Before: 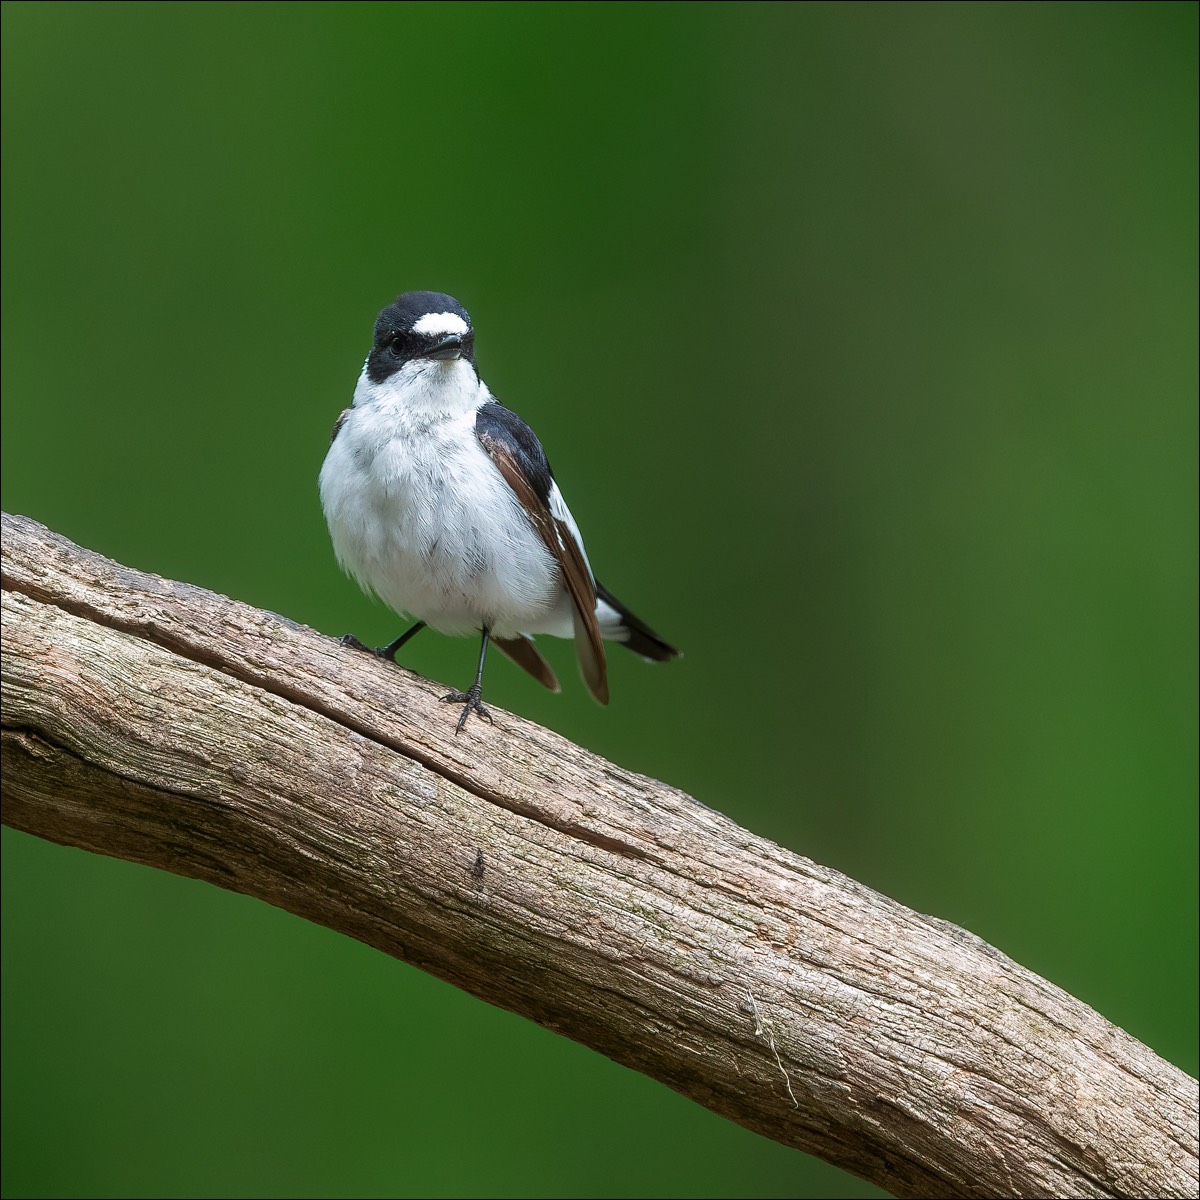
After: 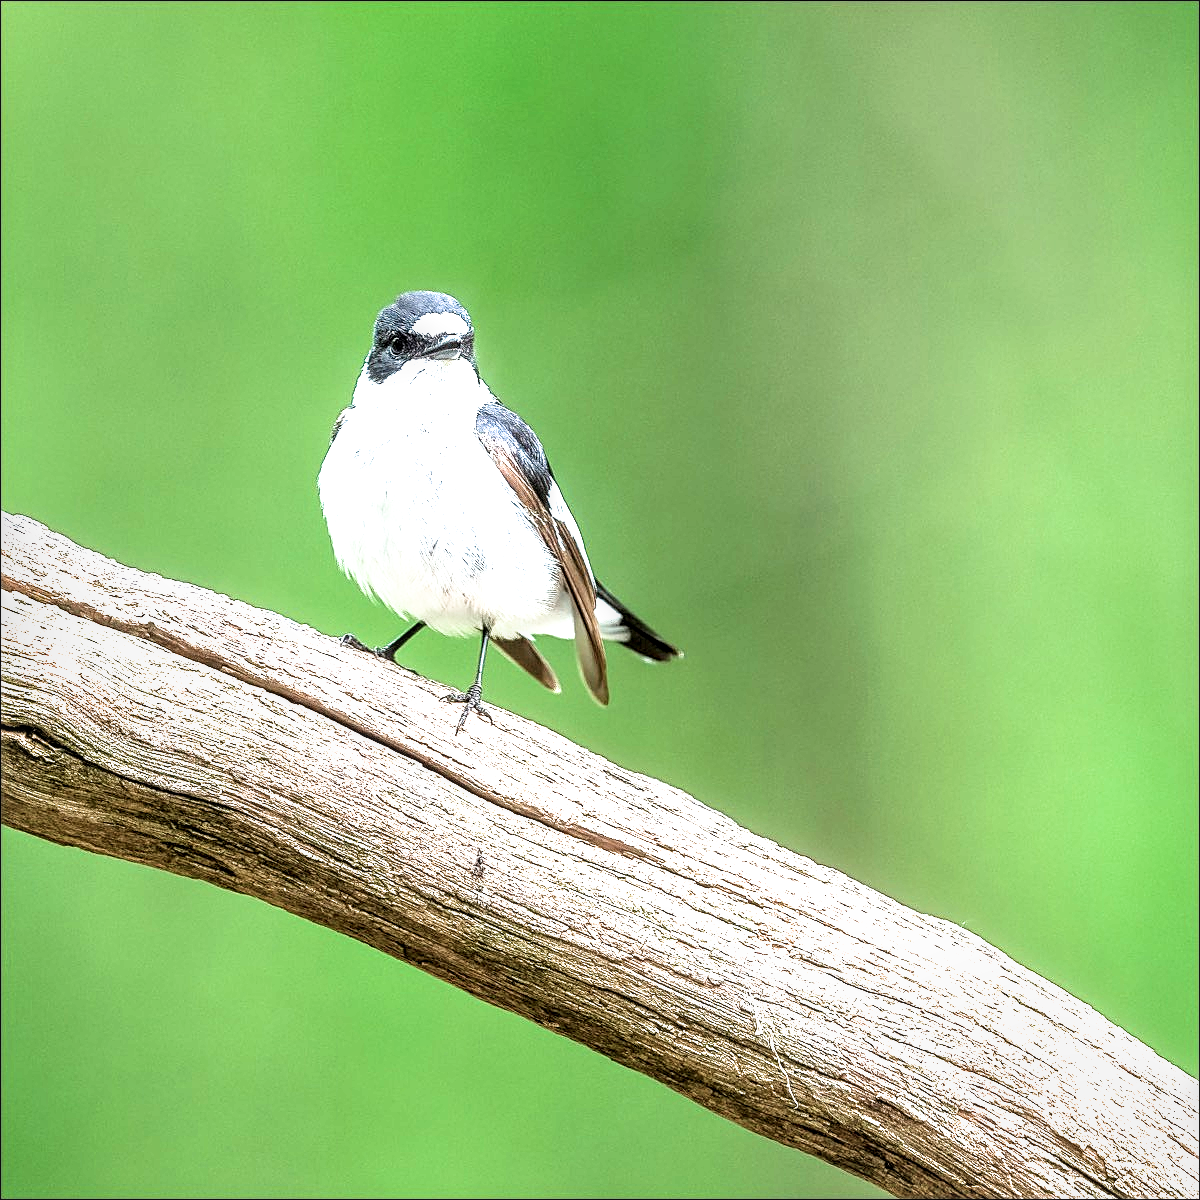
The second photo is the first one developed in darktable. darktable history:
local contrast: detail 130%
exposure: exposure 1.988 EV, compensate highlight preservation false
filmic rgb: black relative exposure -8.74 EV, white relative exposure 2.66 EV, target black luminance 0%, target white luminance 99.927%, hardness 6.26, latitude 75.64%, contrast 1.319, highlights saturation mix -6.35%, color science v4 (2020)
levels: levels [0, 0.492, 0.984]
sharpen: on, module defaults
